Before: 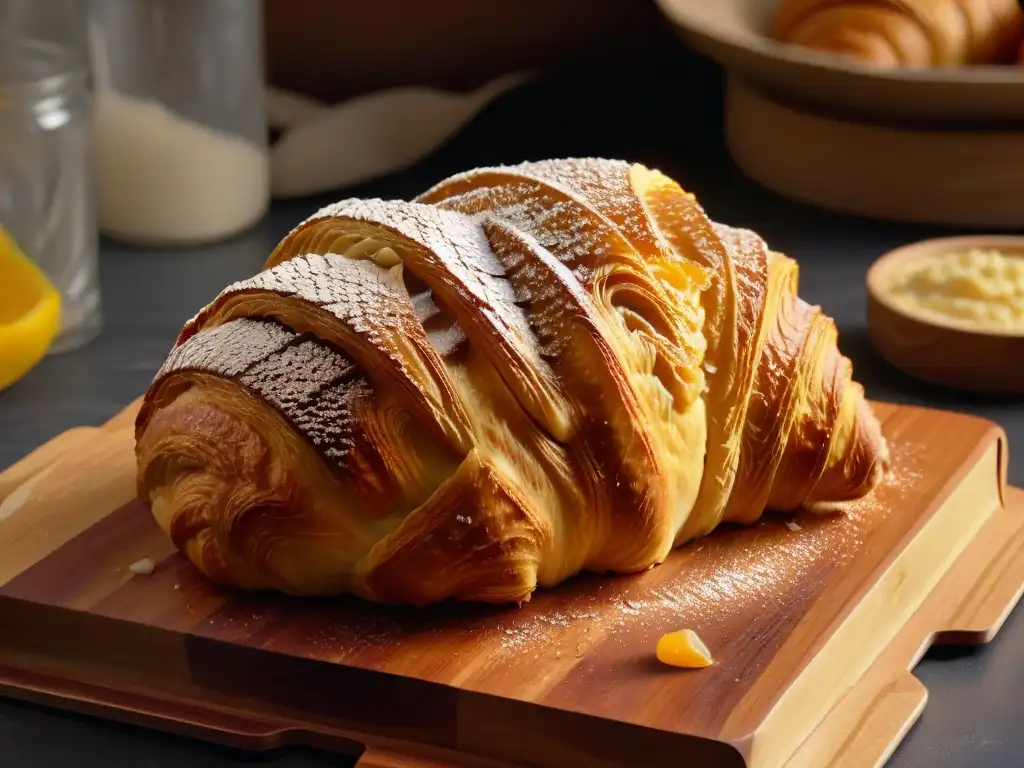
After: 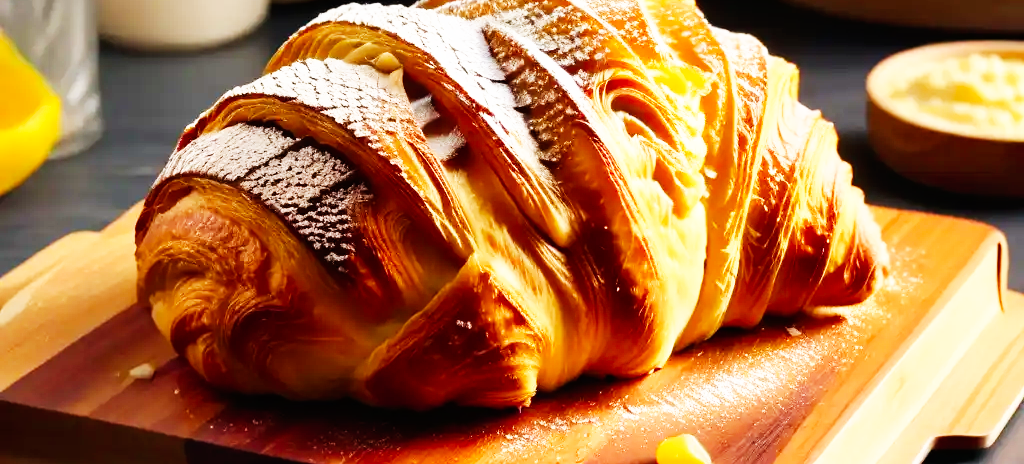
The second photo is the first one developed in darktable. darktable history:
crop and rotate: top 25.521%, bottom 13.974%
base curve: curves: ch0 [(0, 0) (0.007, 0.004) (0.027, 0.03) (0.046, 0.07) (0.207, 0.54) (0.442, 0.872) (0.673, 0.972) (1, 1)], preserve colors none
